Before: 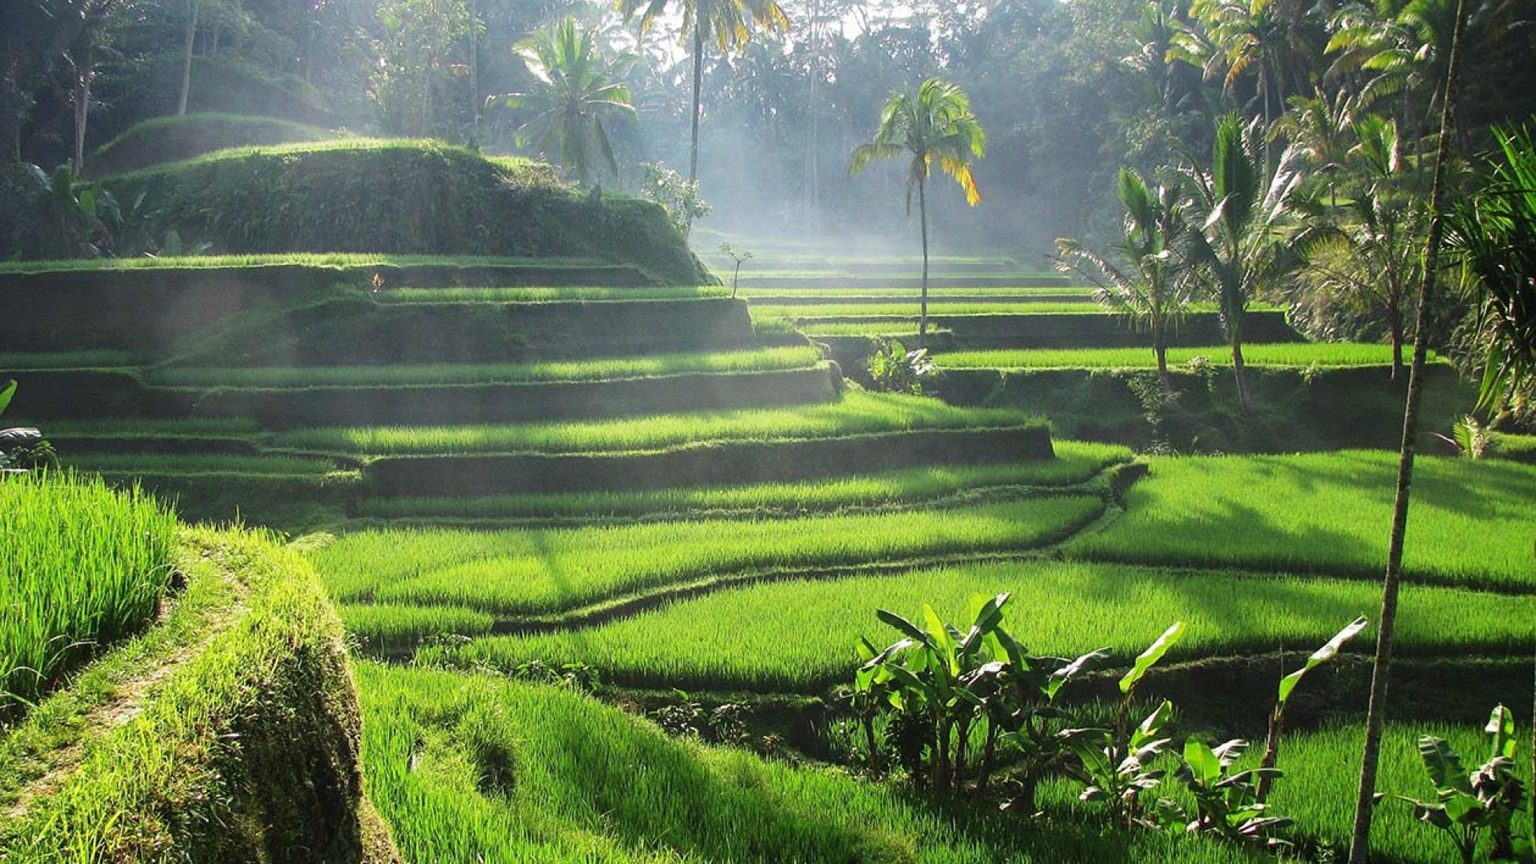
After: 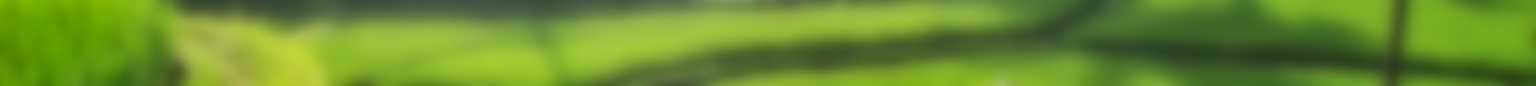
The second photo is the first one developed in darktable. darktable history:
lowpass: on, module defaults
shadows and highlights: white point adjustment -3.64, highlights -63.34, highlights color adjustment 42%, soften with gaussian
local contrast: on, module defaults
rgb levels: preserve colors max RGB
crop and rotate: top 59.084%, bottom 30.916%
sharpen: on, module defaults
